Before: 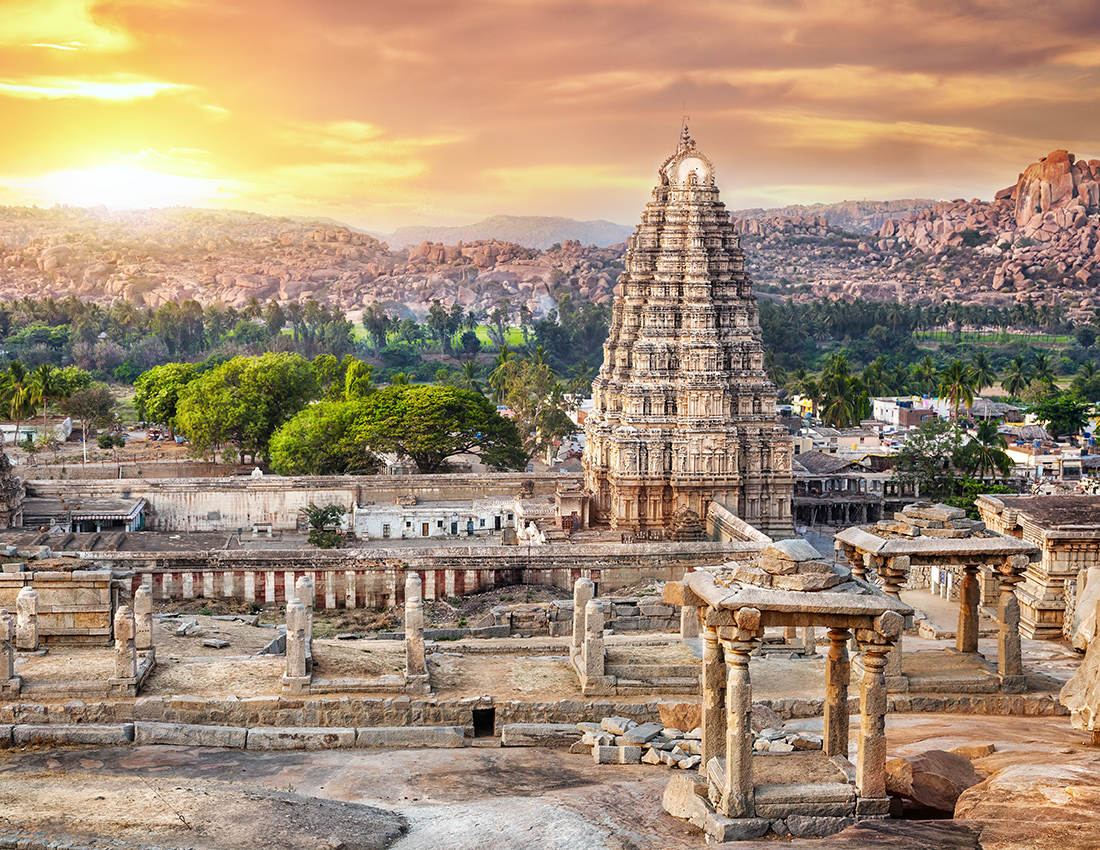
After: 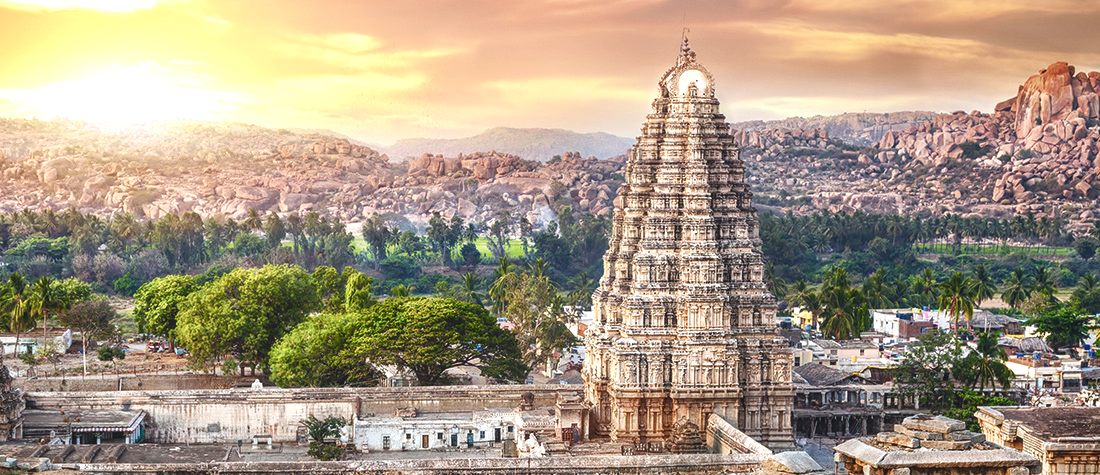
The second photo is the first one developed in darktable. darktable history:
crop and rotate: top 10.488%, bottom 33.597%
local contrast: detail 110%
color balance rgb: global offset › luminance 0.72%, linear chroma grading › shadows -2.222%, linear chroma grading › highlights -14.858%, linear chroma grading › global chroma -9.577%, linear chroma grading › mid-tones -9.938%, perceptual saturation grading › global saturation 20%, perceptual saturation grading › highlights -24.721%, perceptual saturation grading › shadows 25.238%, perceptual brilliance grading › global brilliance 1.847%, perceptual brilliance grading › highlights 7.35%, perceptual brilliance grading › shadows -4.347%, global vibrance 20%
